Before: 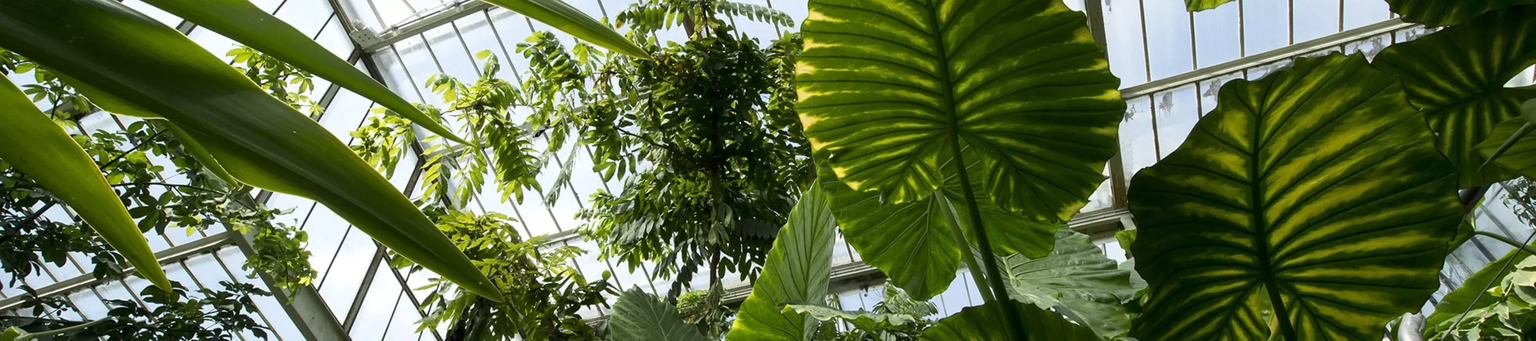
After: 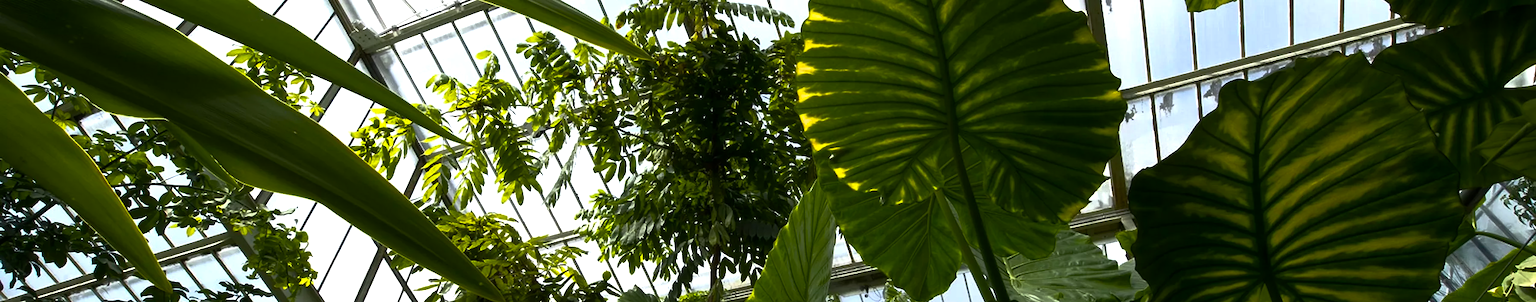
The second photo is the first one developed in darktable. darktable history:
base curve: curves: ch0 [(0, 0) (0.564, 0.291) (0.802, 0.731) (1, 1)]
white balance: emerald 1
color balance rgb: perceptual saturation grading › global saturation 36%, perceptual brilliance grading › global brilliance 10%, global vibrance 20%
crop and rotate: top 0%, bottom 11.49%
